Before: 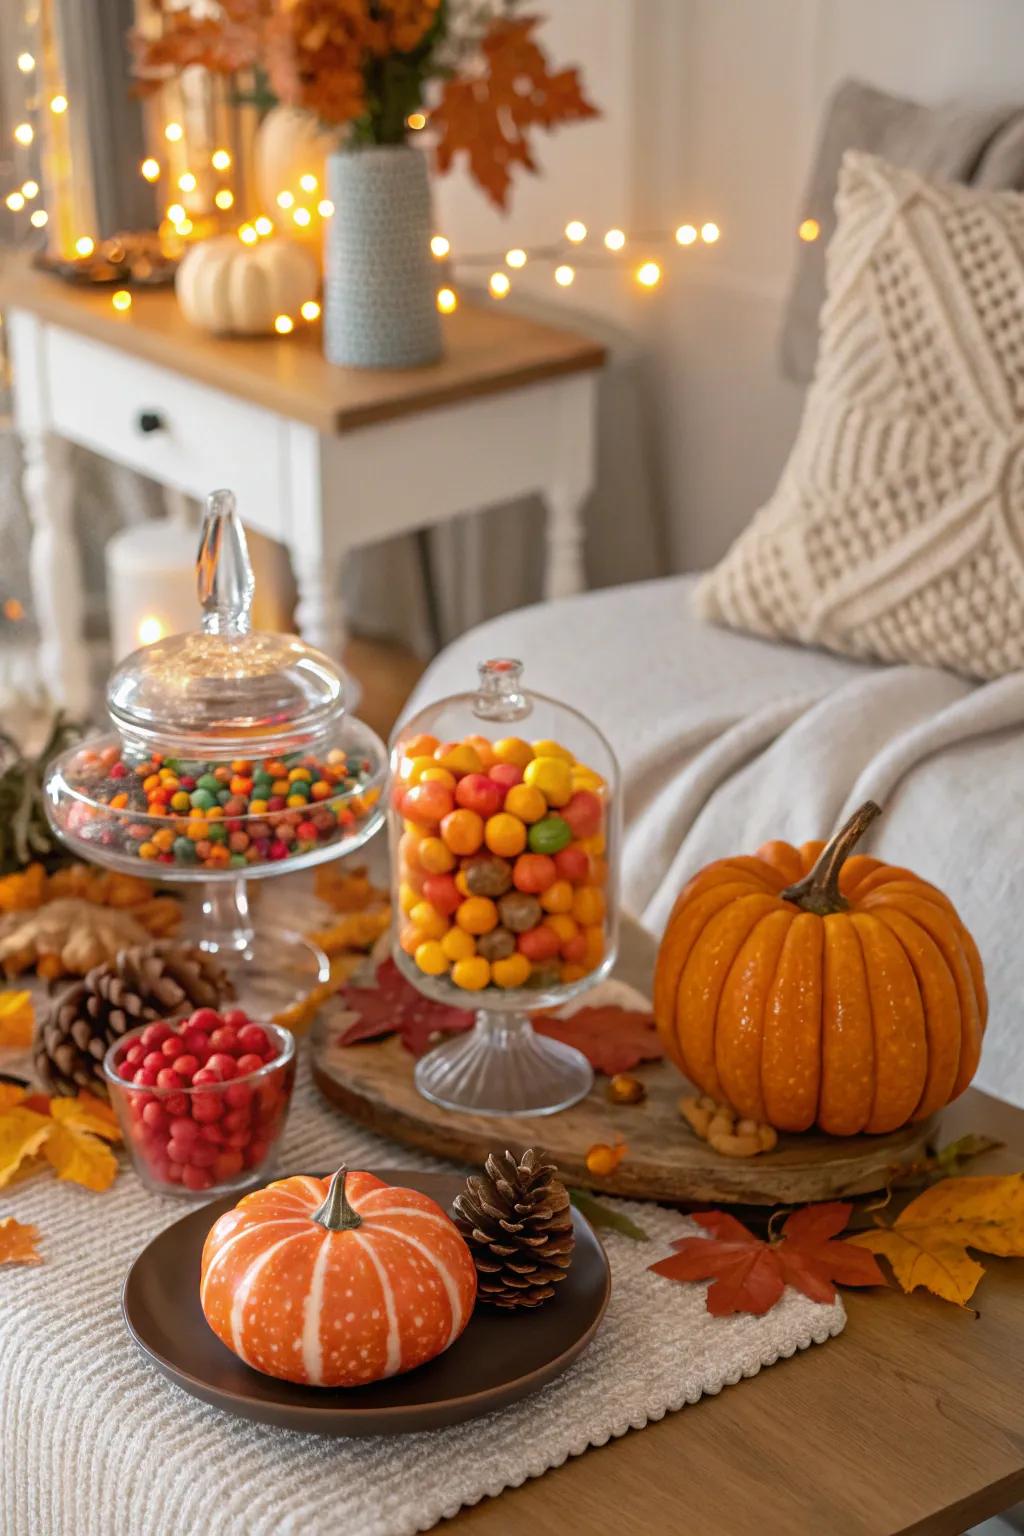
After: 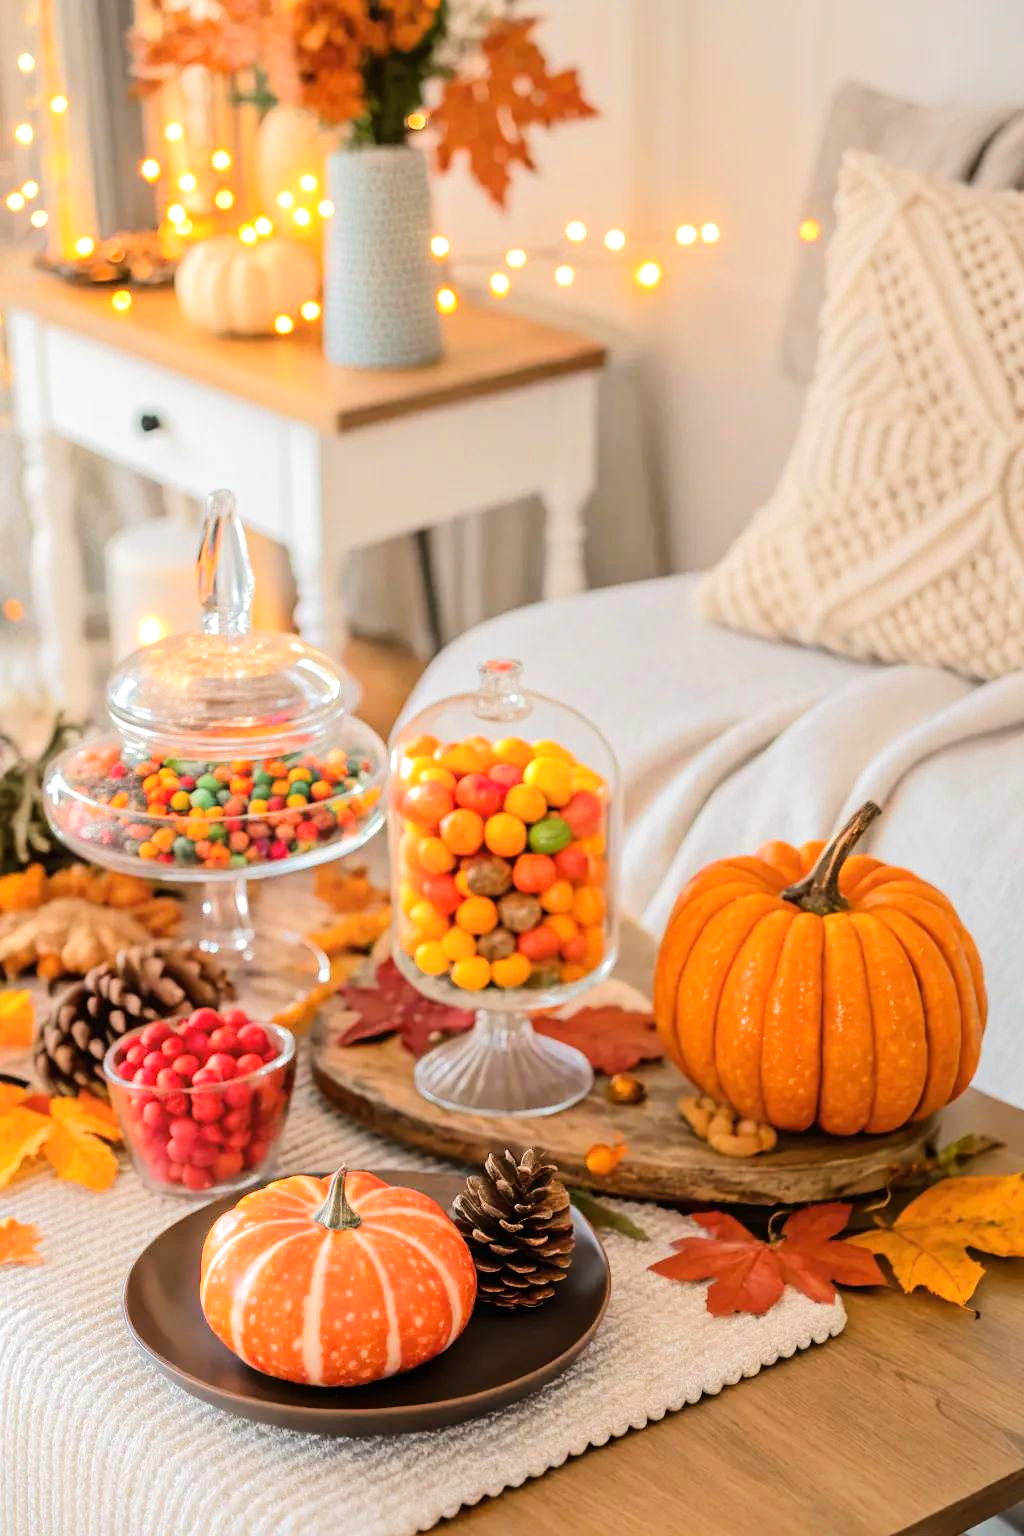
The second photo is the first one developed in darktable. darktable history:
tone equalizer: -7 EV 0.157 EV, -6 EV 0.636 EV, -5 EV 1.15 EV, -4 EV 1.34 EV, -3 EV 1.16 EV, -2 EV 0.6 EV, -1 EV 0.16 EV, edges refinement/feathering 500, mask exposure compensation -1.57 EV, preserve details no
